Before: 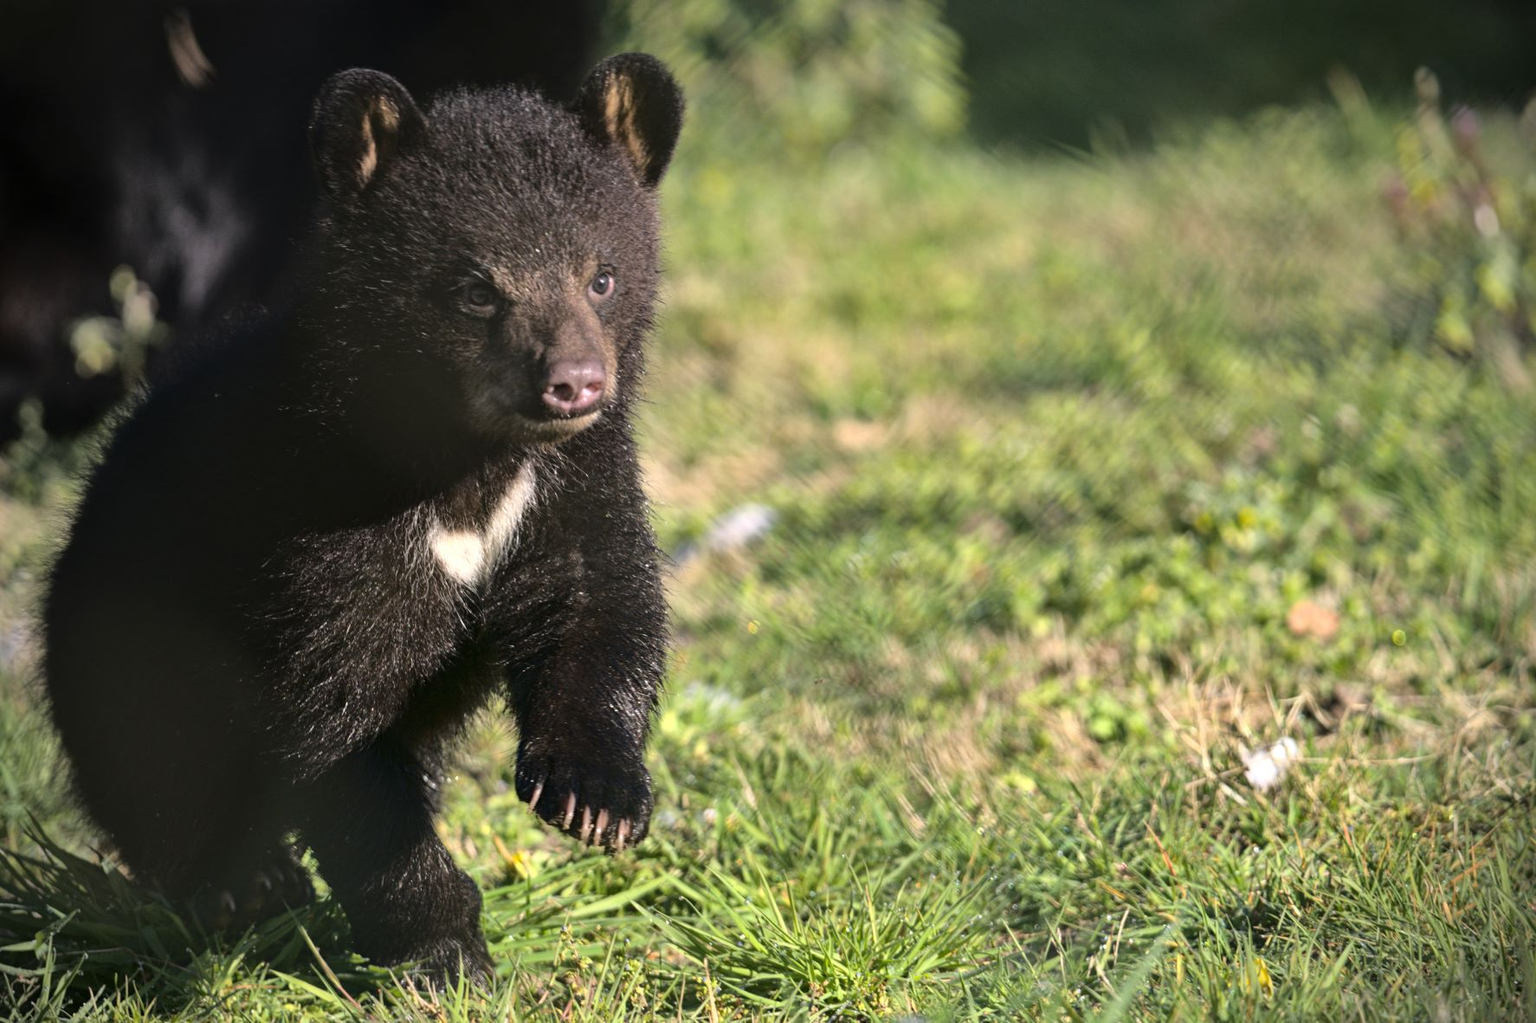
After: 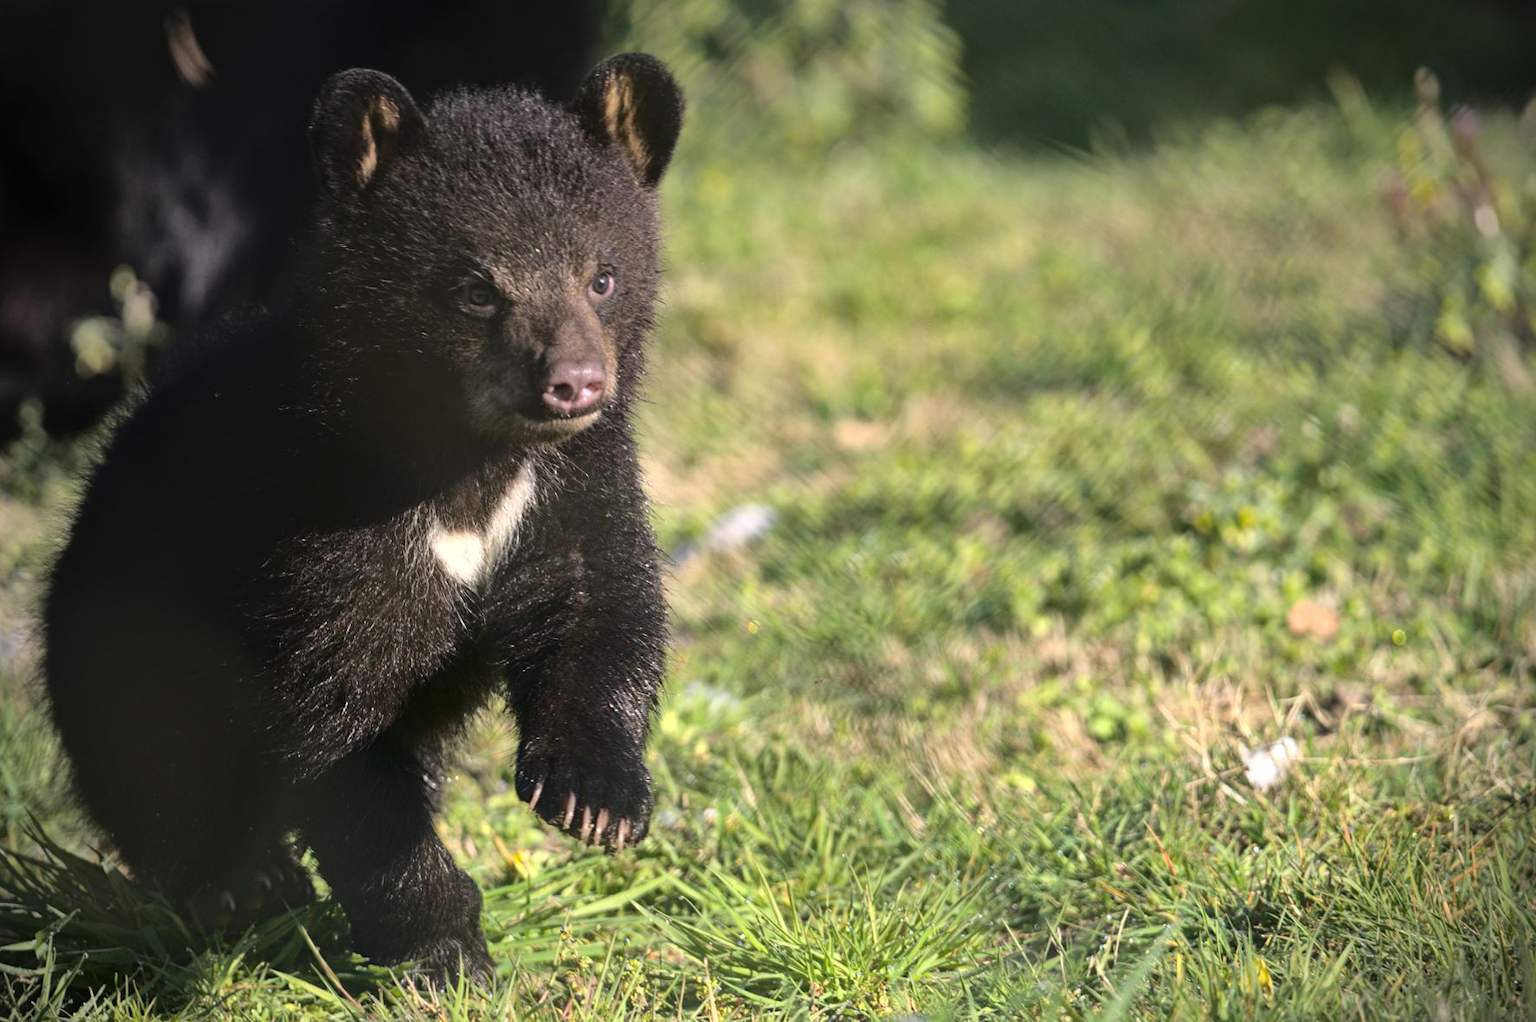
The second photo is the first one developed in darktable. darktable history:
bloom: size 16%, threshold 98%, strength 20%
tone equalizer: on, module defaults
